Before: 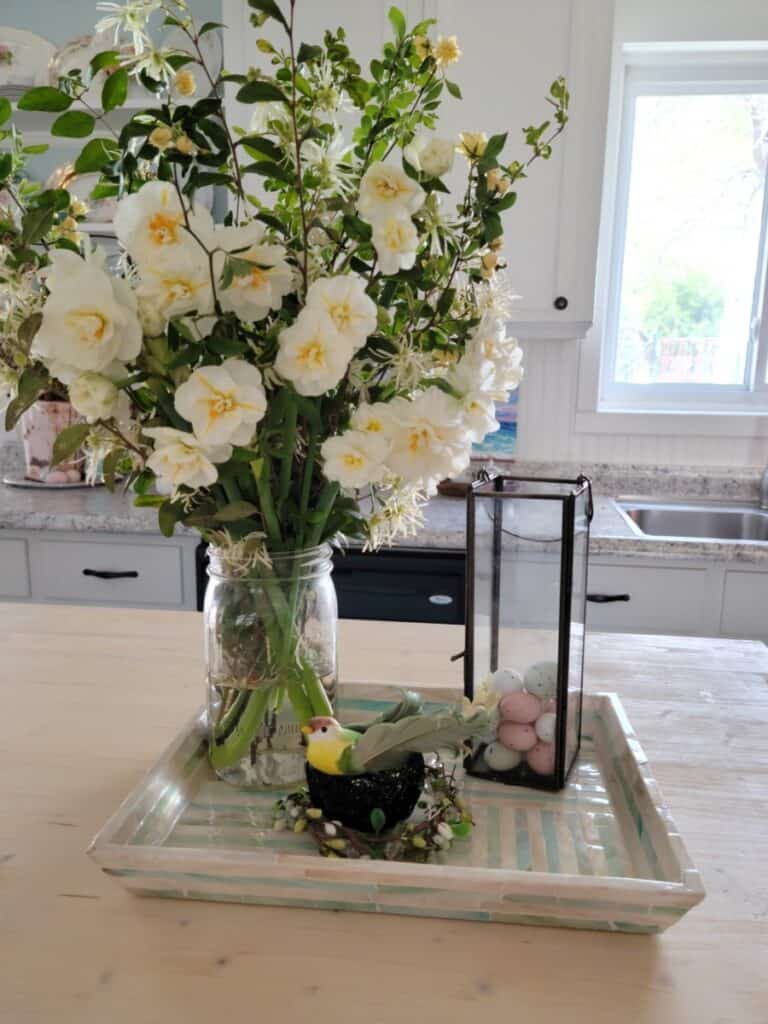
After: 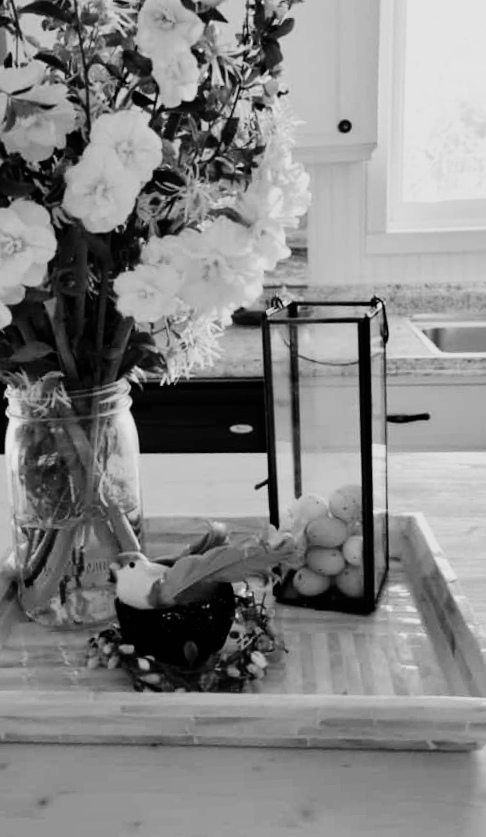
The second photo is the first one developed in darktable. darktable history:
rotate and perspective: rotation -3.18°, automatic cropping off
monochrome: a -35.87, b 49.73, size 1.7
sigmoid: contrast 1.7, skew -0.2, preserve hue 0%, red attenuation 0.1, red rotation 0.035, green attenuation 0.1, green rotation -0.017, blue attenuation 0.15, blue rotation -0.052, base primaries Rec2020
levels: levels [0, 0.48, 0.961]
crop and rotate: left 28.256%, top 17.734%, right 12.656%, bottom 3.573%
